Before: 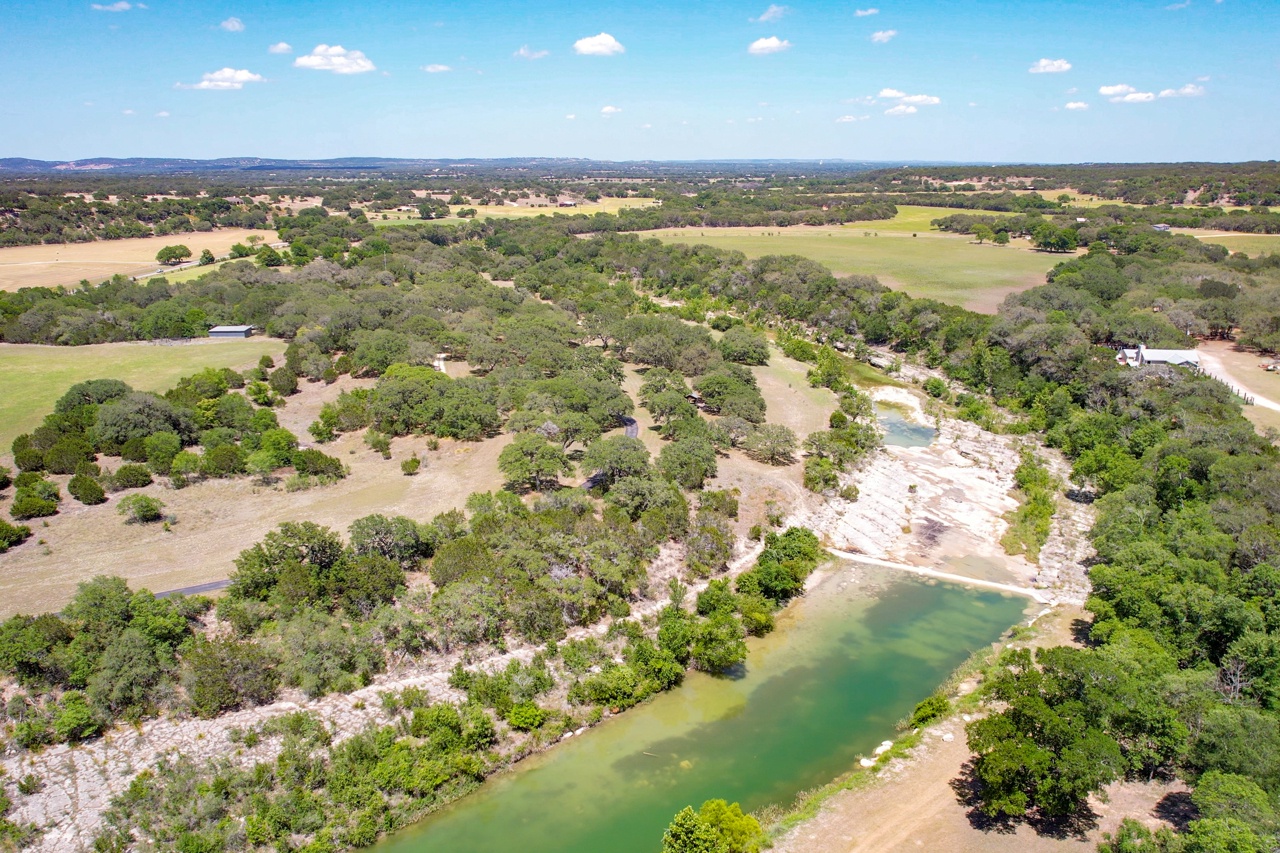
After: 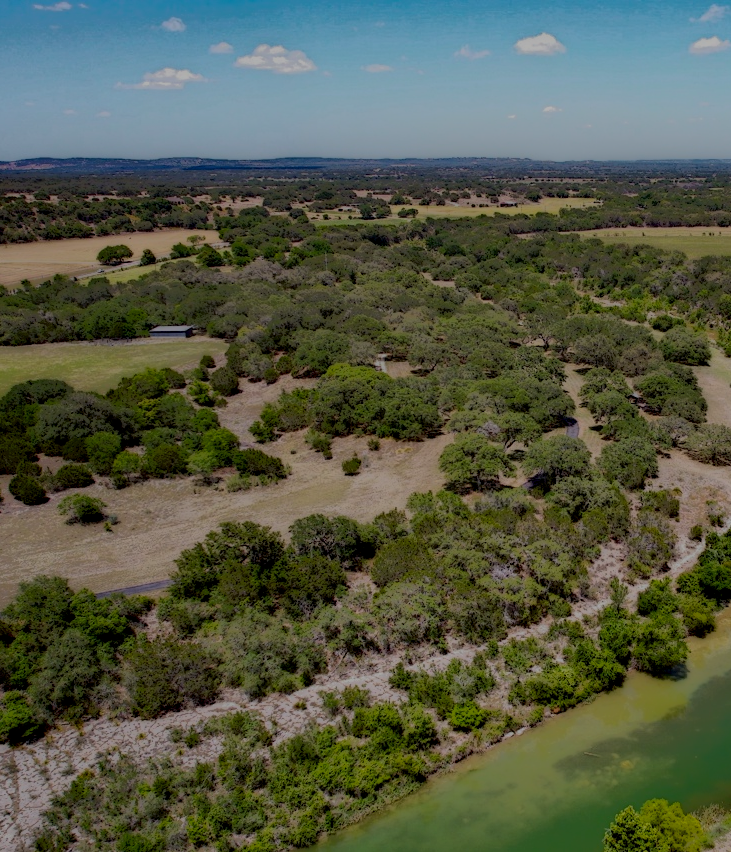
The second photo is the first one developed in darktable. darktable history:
local contrast: highlights 4%, shadows 203%, detail 164%, midtone range 0.008
crop: left 4.645%, right 38.235%
exposure: black level correction 0, exposure -0.843 EV, compensate highlight preservation false
